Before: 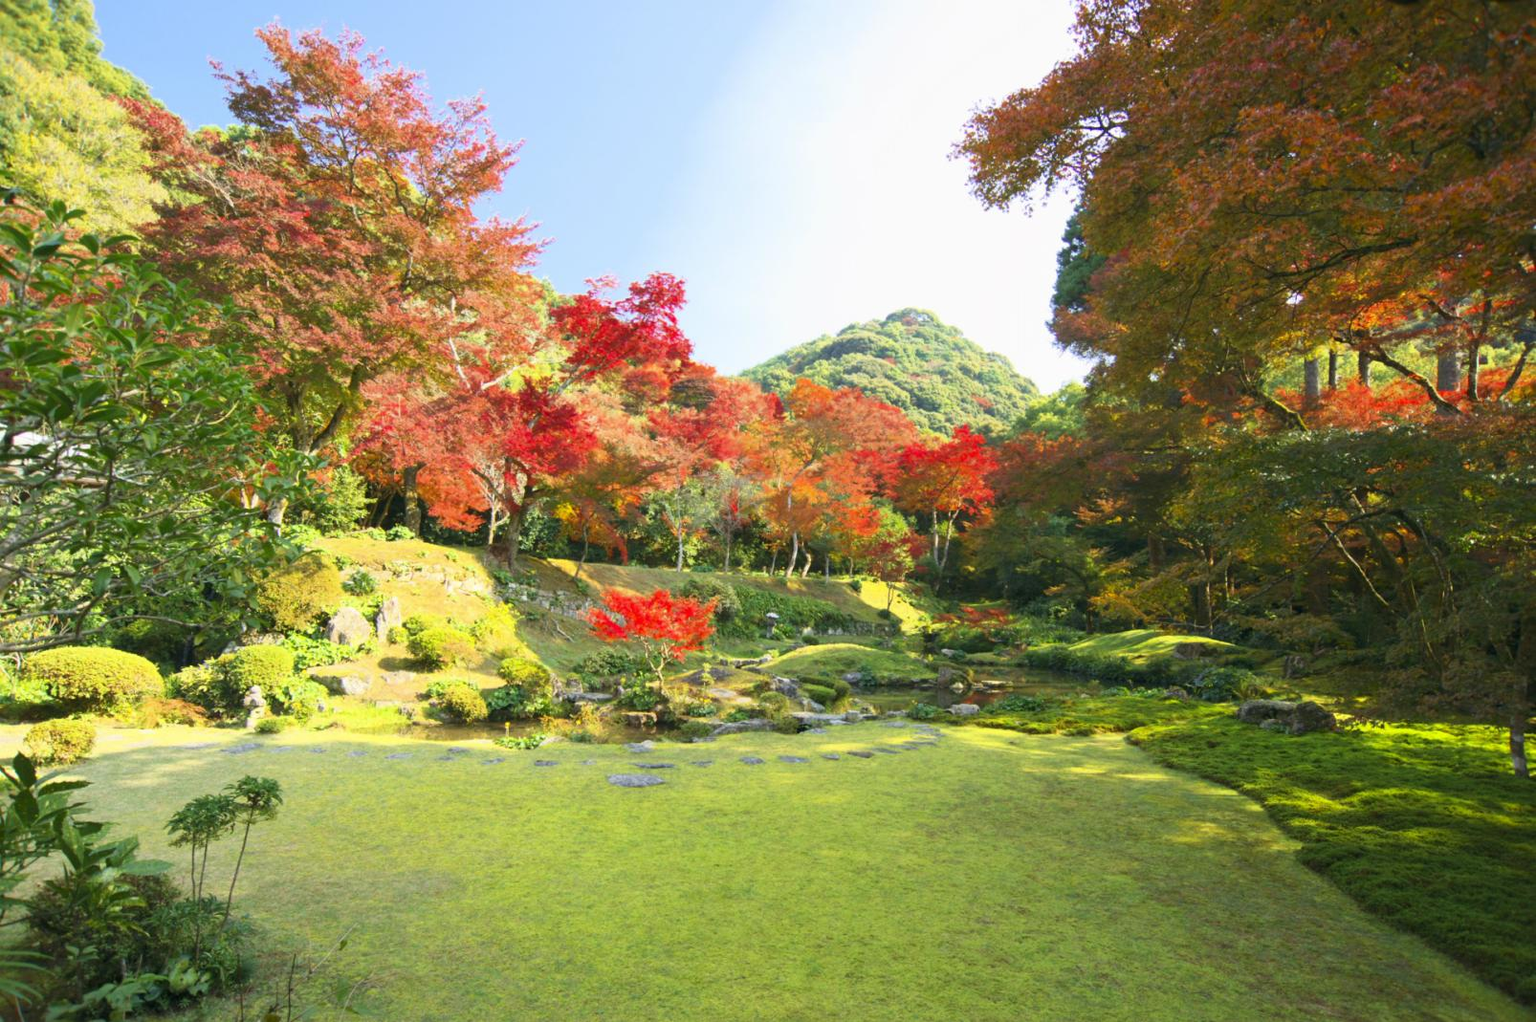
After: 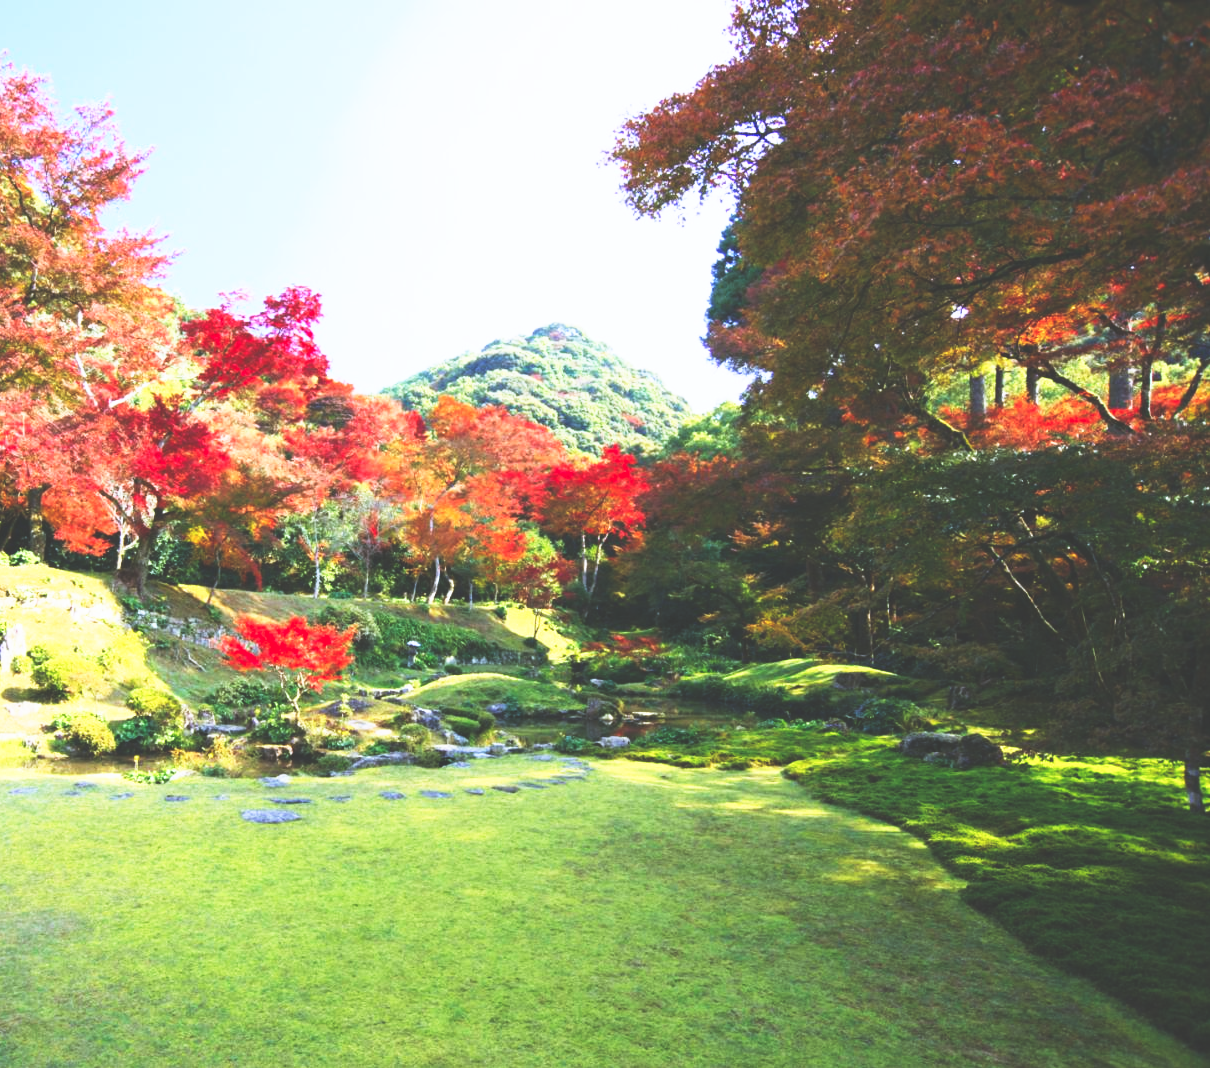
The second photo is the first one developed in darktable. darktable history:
color calibration: illuminant as shot in camera, x 0.377, y 0.392, temperature 4169.3 K, saturation algorithm version 1 (2020)
crop and rotate: left 24.6%
base curve: curves: ch0 [(0, 0.036) (0.007, 0.037) (0.604, 0.887) (1, 1)], preserve colors none
